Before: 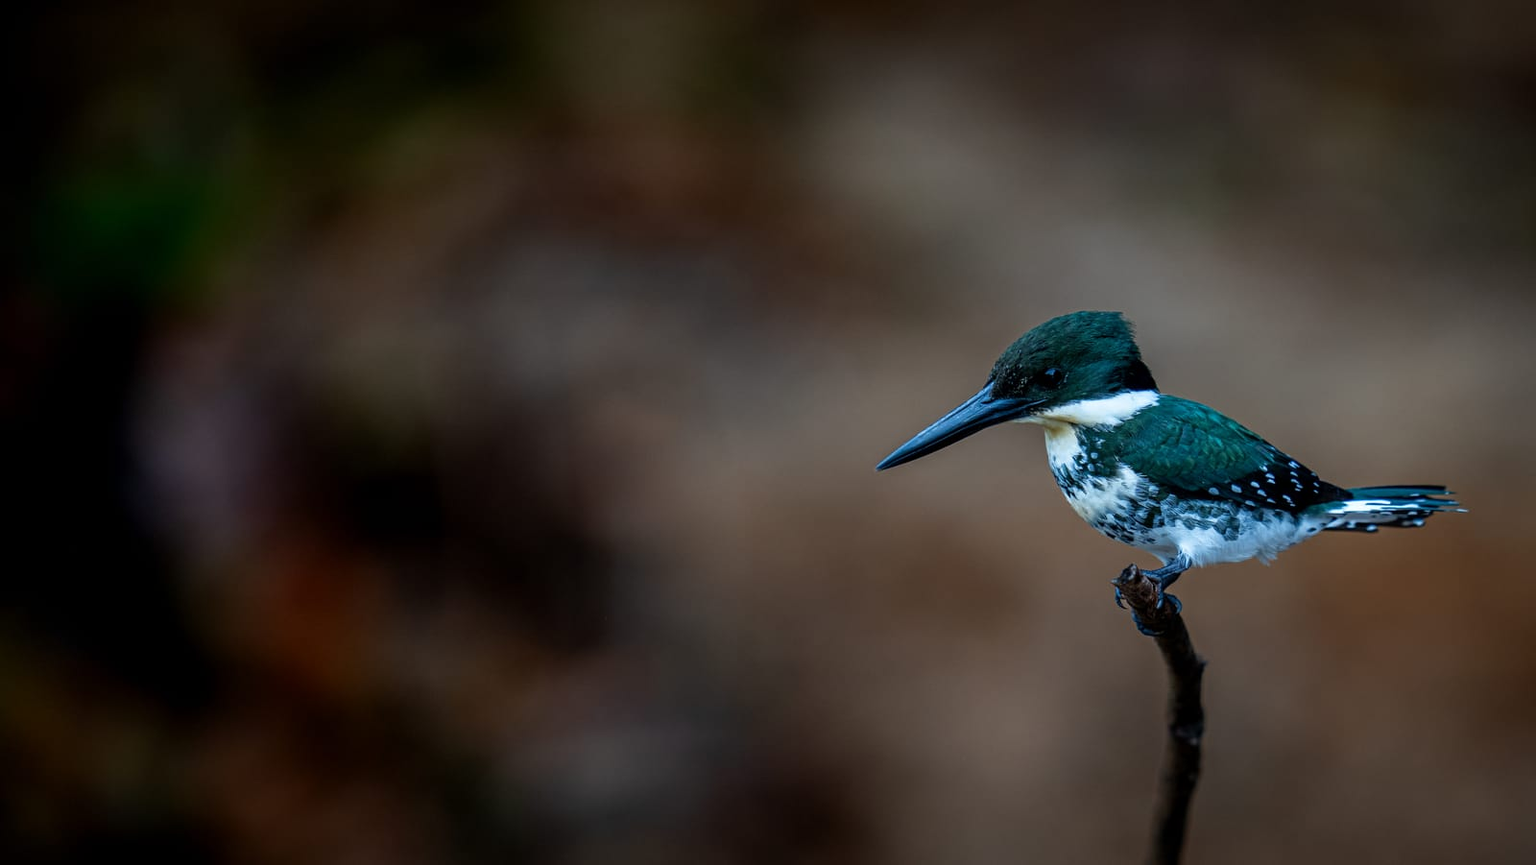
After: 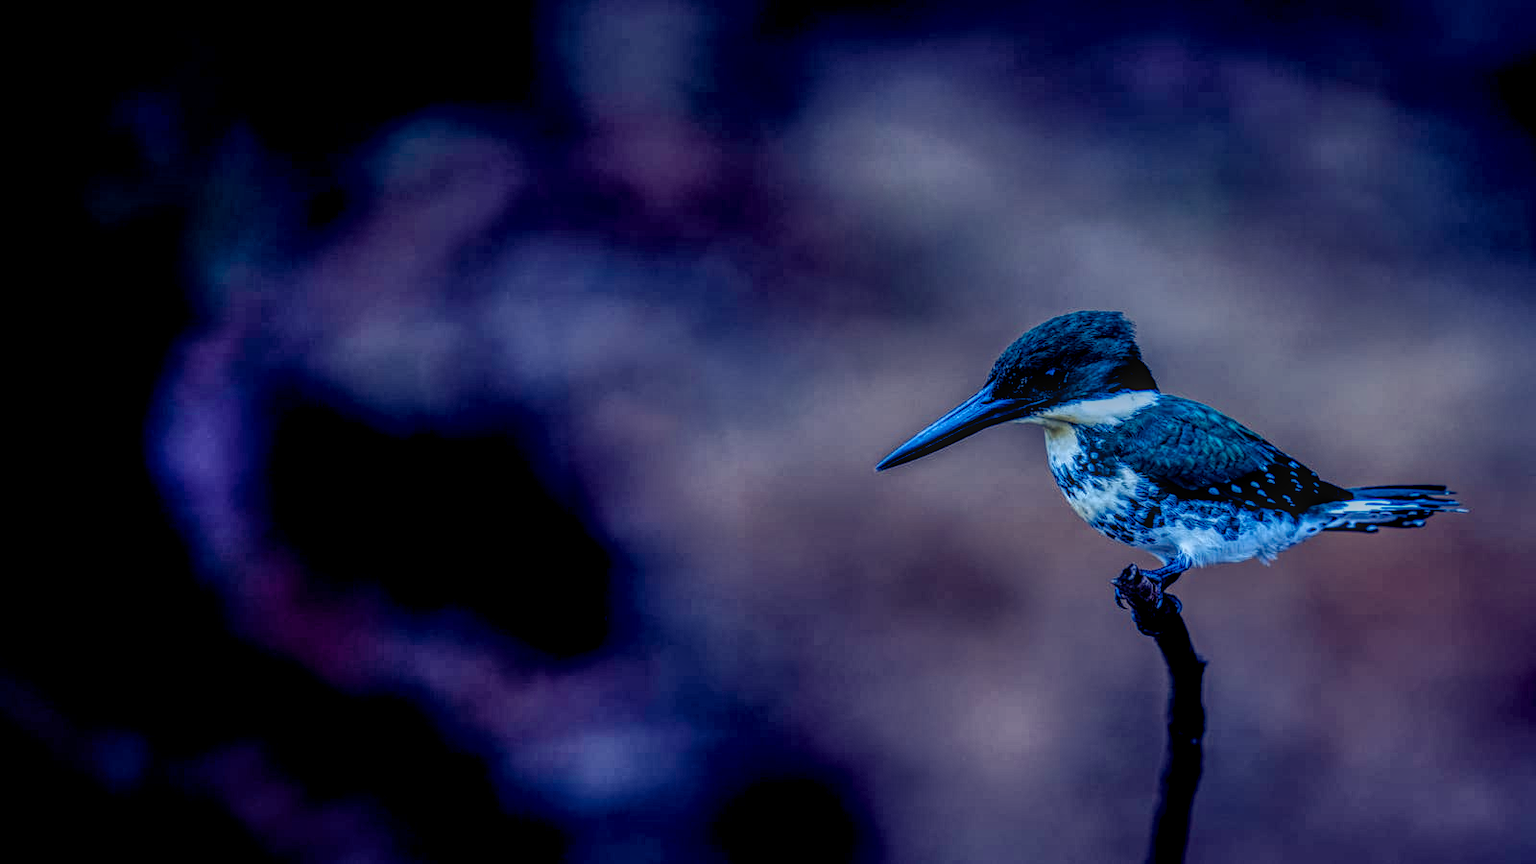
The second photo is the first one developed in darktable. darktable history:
color balance rgb: shadows lift › luminance -41.13%, shadows lift › chroma 14.13%, shadows lift › hue 260°, power › luminance -3.76%, power › chroma 0.56%, power › hue 40.37°, highlights gain › luminance 16.81%, highlights gain › chroma 2.94%, highlights gain › hue 260°, global offset › luminance -0.29%, global offset › chroma 0.31%, global offset › hue 260°, perceptual saturation grading › global saturation 20%, perceptual saturation grading › highlights -13.92%, perceptual saturation grading › shadows 50%
local contrast: highlights 20%, shadows 30%, detail 200%, midtone range 0.2
shadows and highlights: radius 108.52, shadows 40.68, highlights -72.88, low approximation 0.01, soften with gaussian
tone equalizer: on, module defaults
